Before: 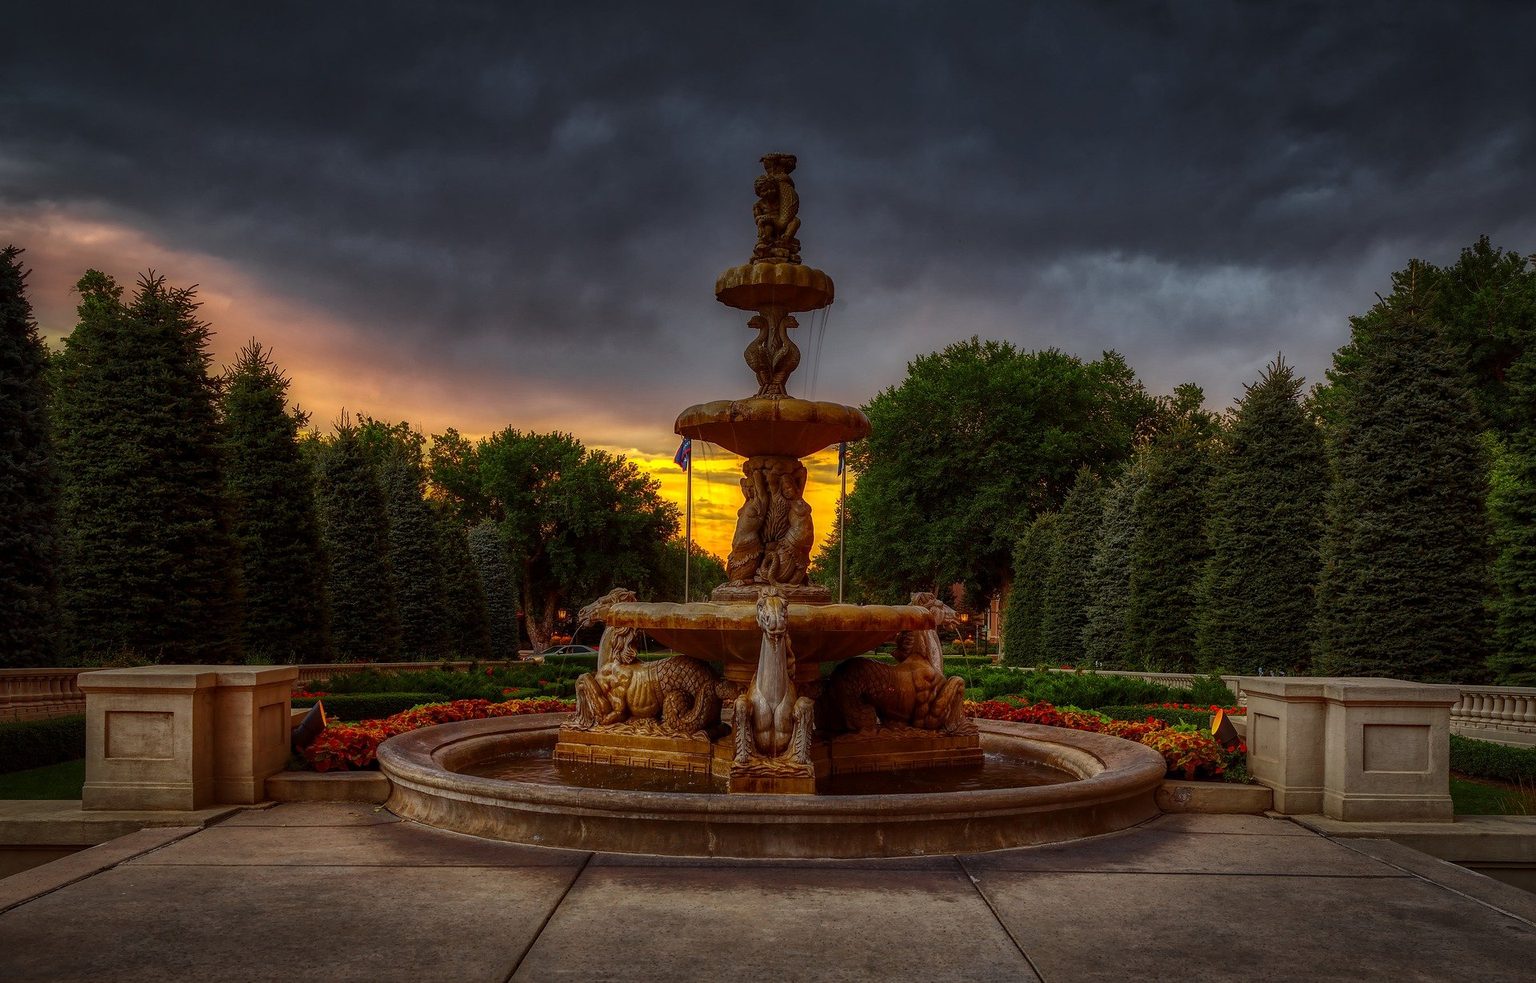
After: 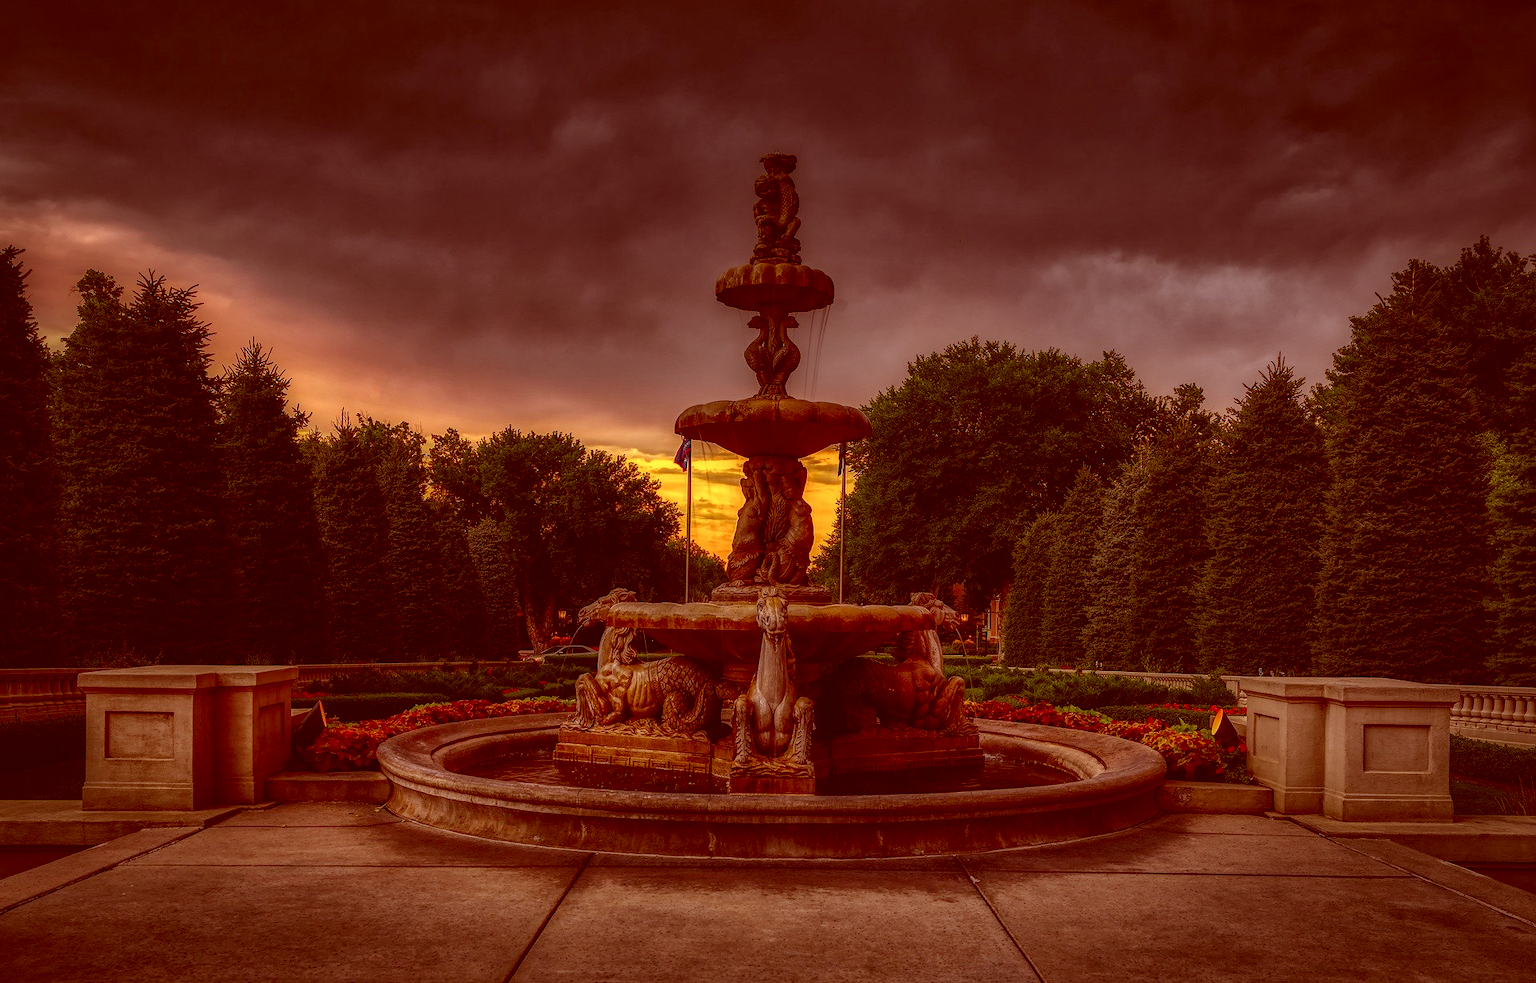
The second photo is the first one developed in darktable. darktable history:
color correction: highlights a* 9.03, highlights b* 8.71, shadows a* 40, shadows b* 40, saturation 0.8
white balance: red 0.974, blue 1.044
